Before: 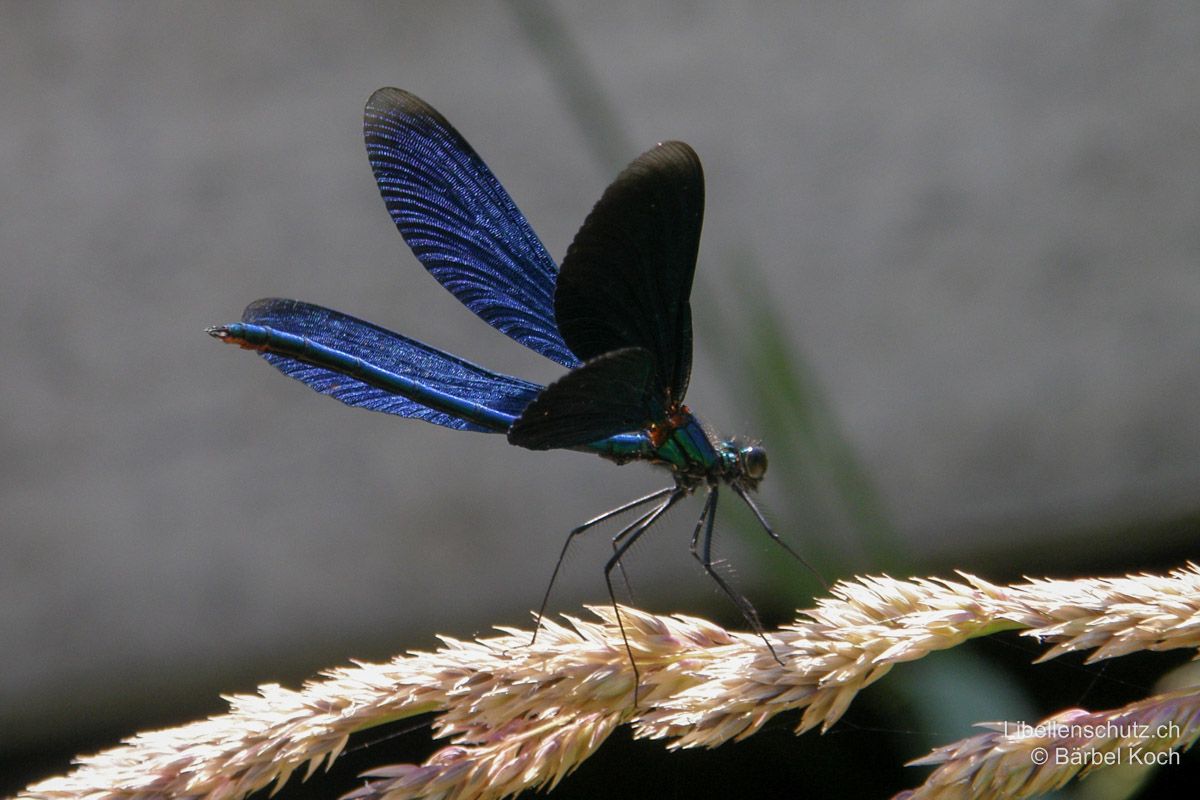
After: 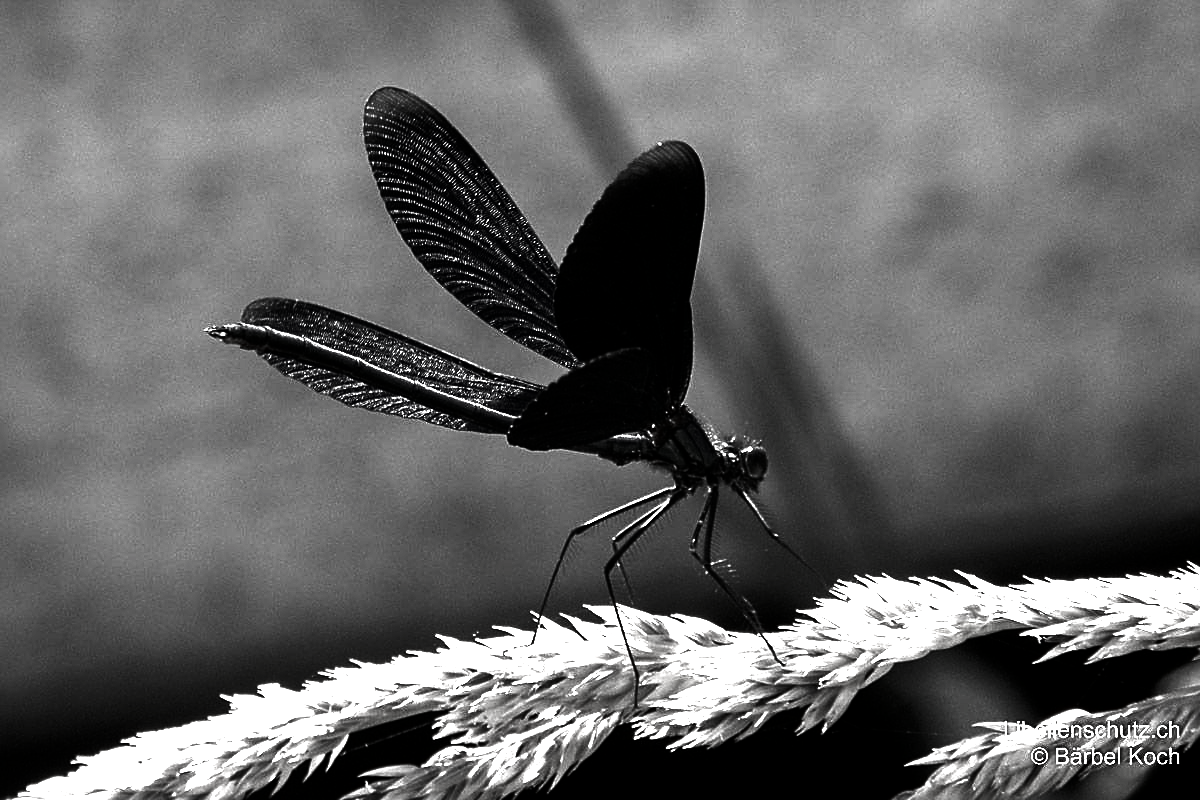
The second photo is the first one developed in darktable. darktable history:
sharpen: on, module defaults
contrast brightness saturation: contrast 0.023, brightness -0.991, saturation -0.984
exposure: black level correction 0.001, exposure 1.713 EV, compensate exposure bias true, compensate highlight preservation false
